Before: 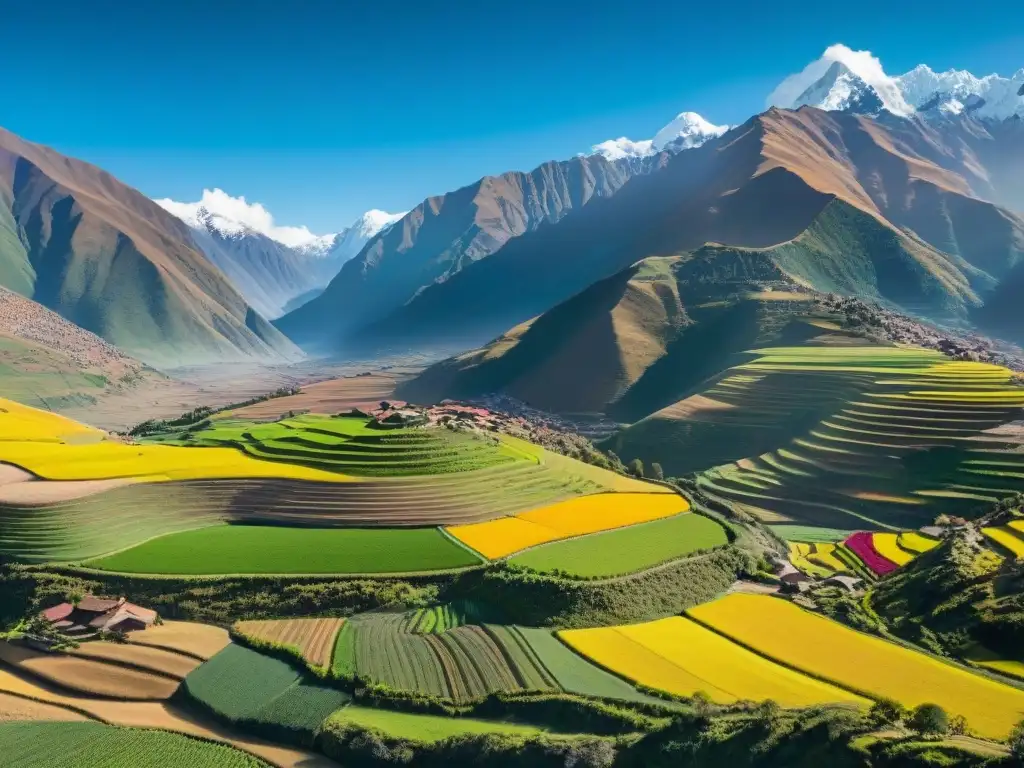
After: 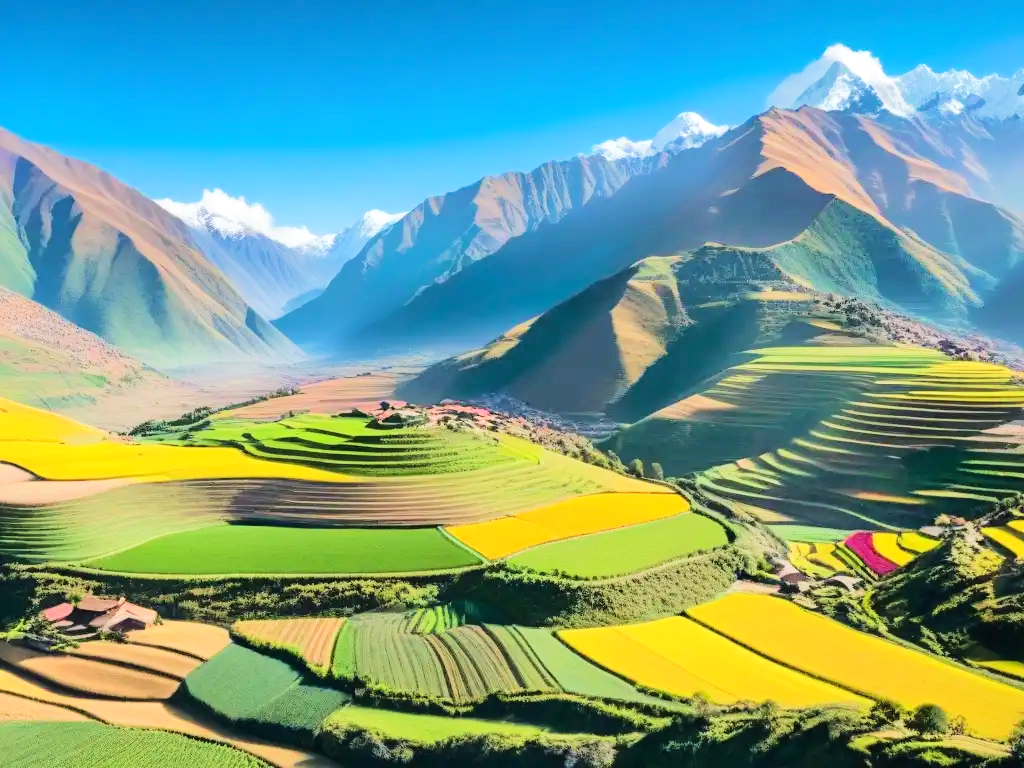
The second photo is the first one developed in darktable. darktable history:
tone equalizer: -7 EV 0.153 EV, -6 EV 0.611 EV, -5 EV 1.19 EV, -4 EV 1.32 EV, -3 EV 1.12 EV, -2 EV 0.6 EV, -1 EV 0.153 EV, edges refinement/feathering 500, mask exposure compensation -1.57 EV, preserve details no
velvia: on, module defaults
